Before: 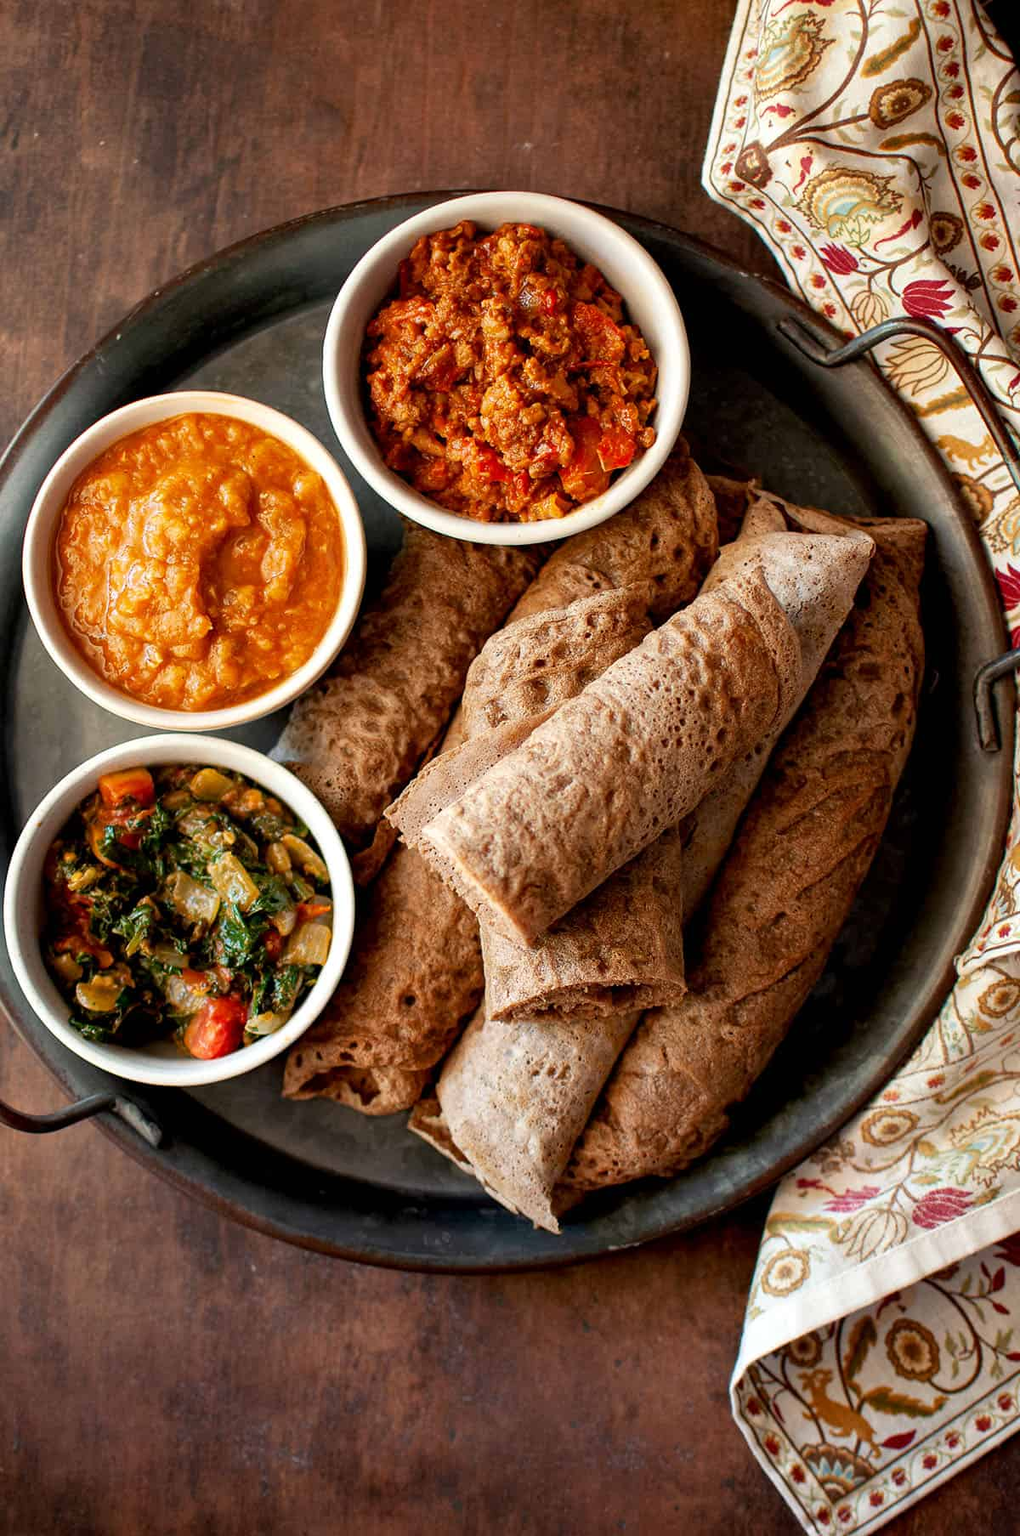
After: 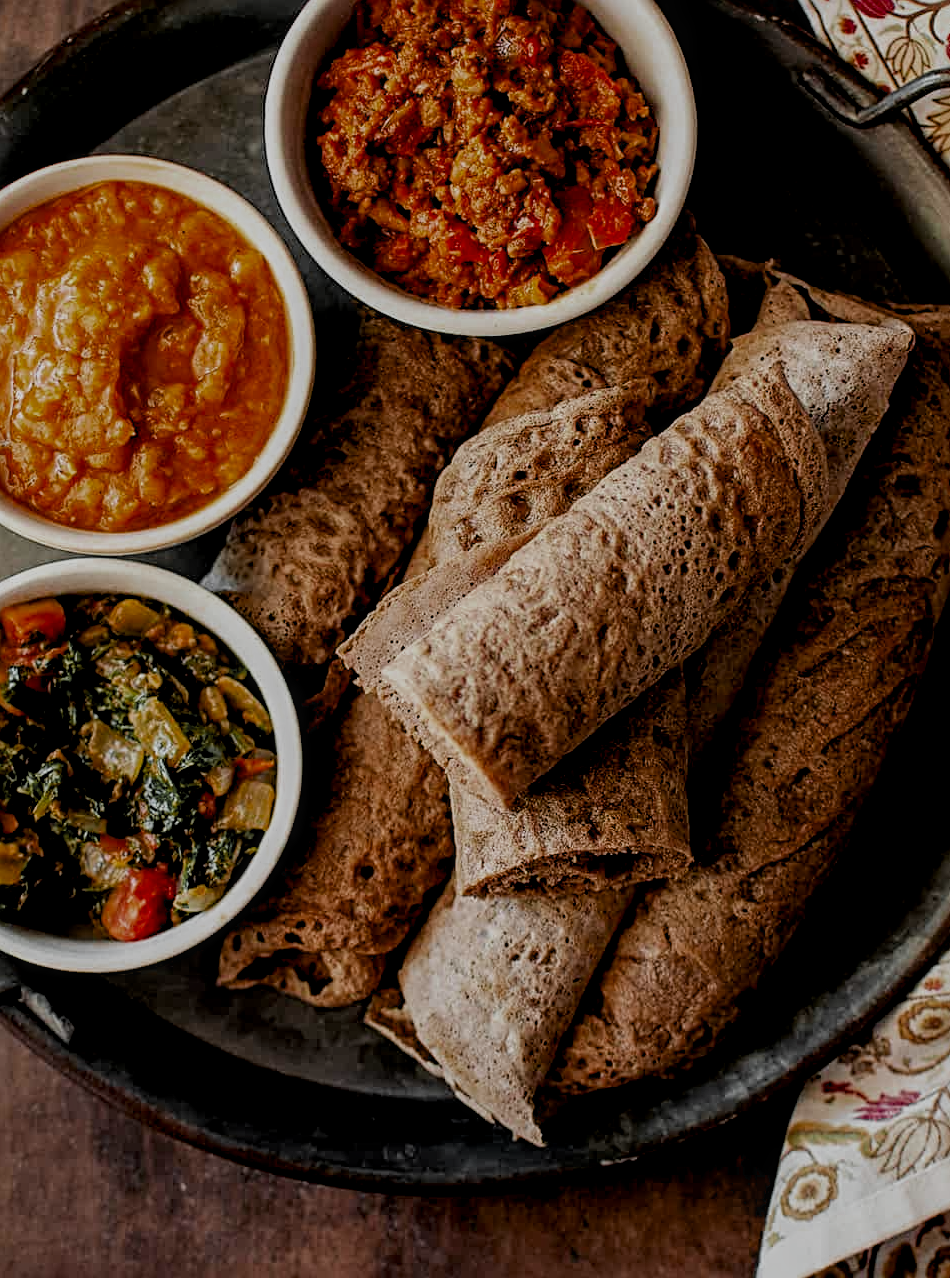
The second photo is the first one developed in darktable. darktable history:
local contrast: detail 130%
filmic rgb: black relative exposure -7.65 EV, white relative exposure 4.56 EV, threshold 6 EV, hardness 3.61, enable highlight reconstruction true
sharpen: radius 3.947
crop: left 9.636%, top 16.909%, right 11.172%, bottom 12.32%
exposure: black level correction 0.009, exposure -0.649 EV, compensate highlight preservation false
color zones: curves: ch0 [(0.004, 0.388) (0.125, 0.392) (0.25, 0.404) (0.375, 0.5) (0.5, 0.5) (0.625, 0.5) (0.75, 0.5) (0.875, 0.5)]; ch1 [(0, 0.5) (0.125, 0.5) (0.25, 0.5) (0.375, 0.124) (0.524, 0.124) (0.645, 0.128) (0.789, 0.132) (0.914, 0.096) (0.998, 0.068)]
